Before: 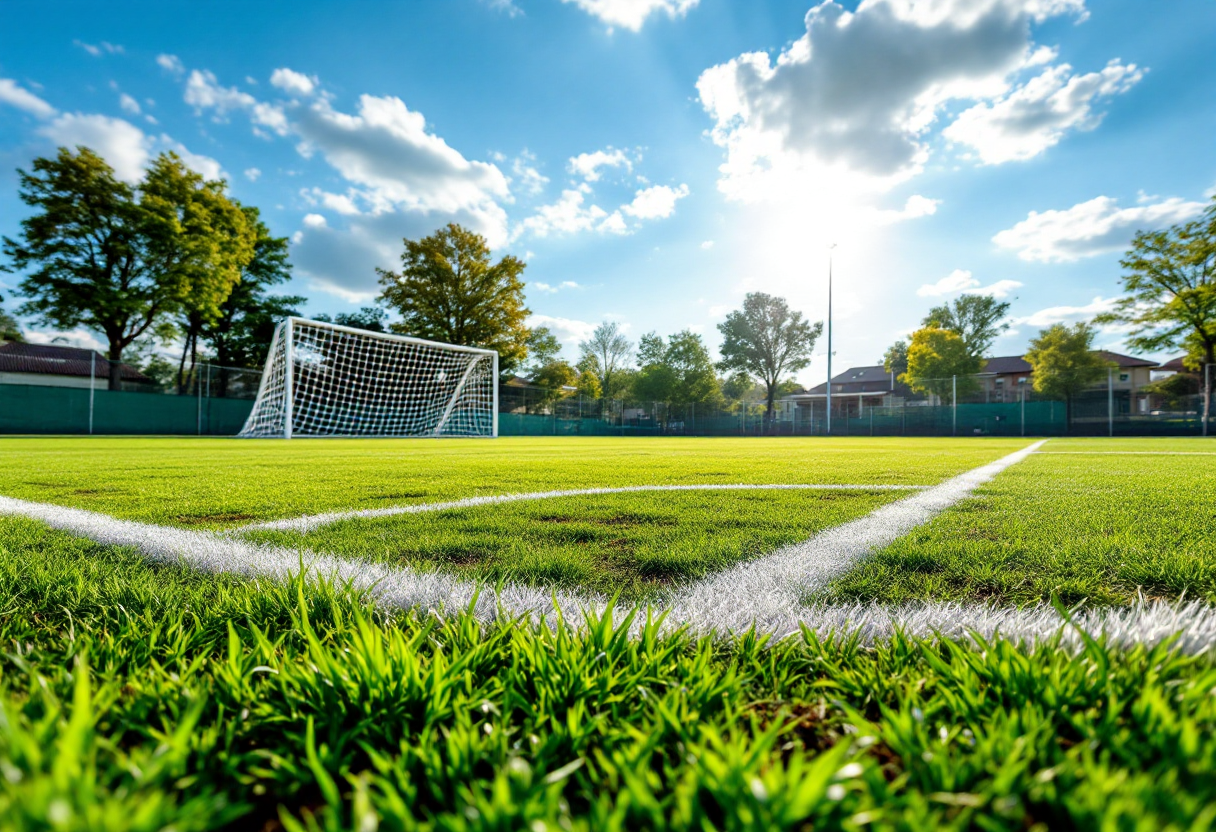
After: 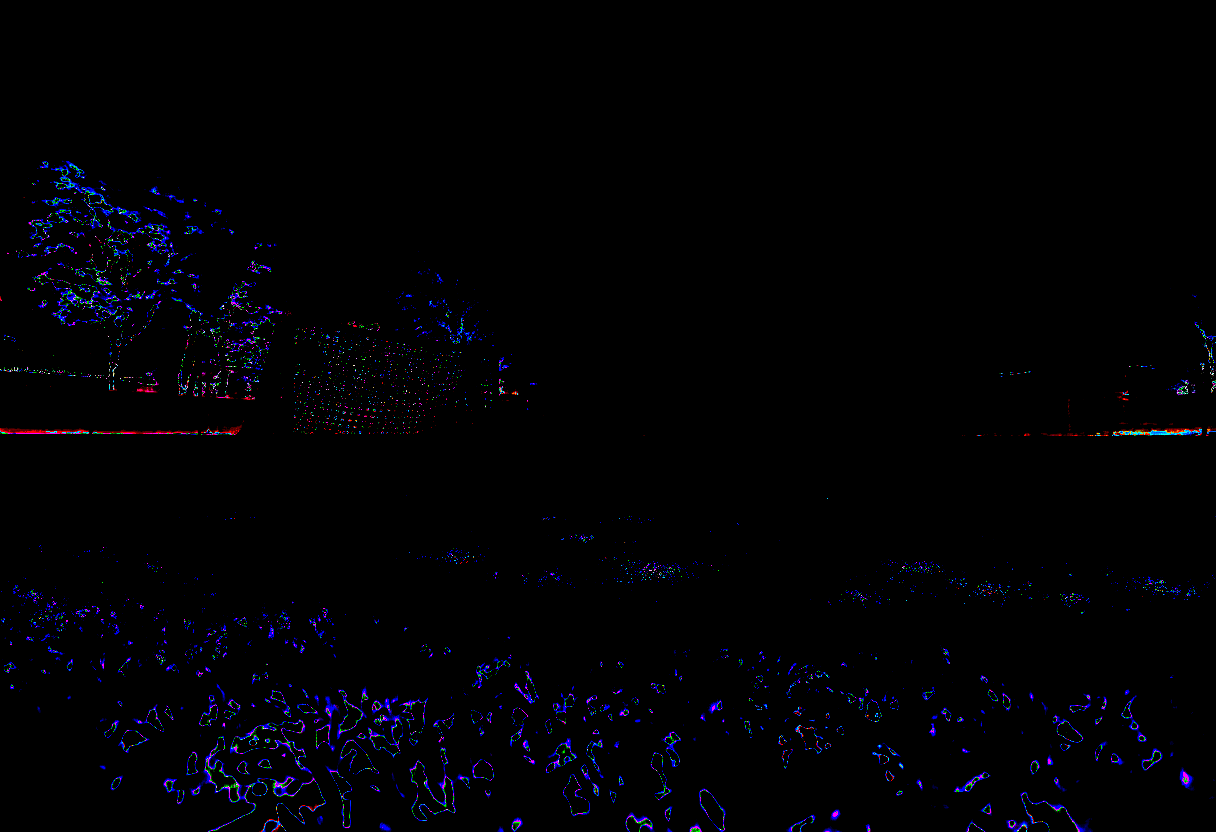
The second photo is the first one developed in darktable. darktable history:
haze removal: compatibility mode true, adaptive false
shadows and highlights: soften with gaussian
color balance rgb: highlights gain › chroma 3.258%, highlights gain › hue 56.92°, global offset › luminance -1.448%, perceptual saturation grading › global saturation 20%, perceptual saturation grading › highlights -49.12%, perceptual saturation grading › shadows 24.977%, global vibrance 20%
exposure: exposure 7.929 EV, compensate highlight preservation false
